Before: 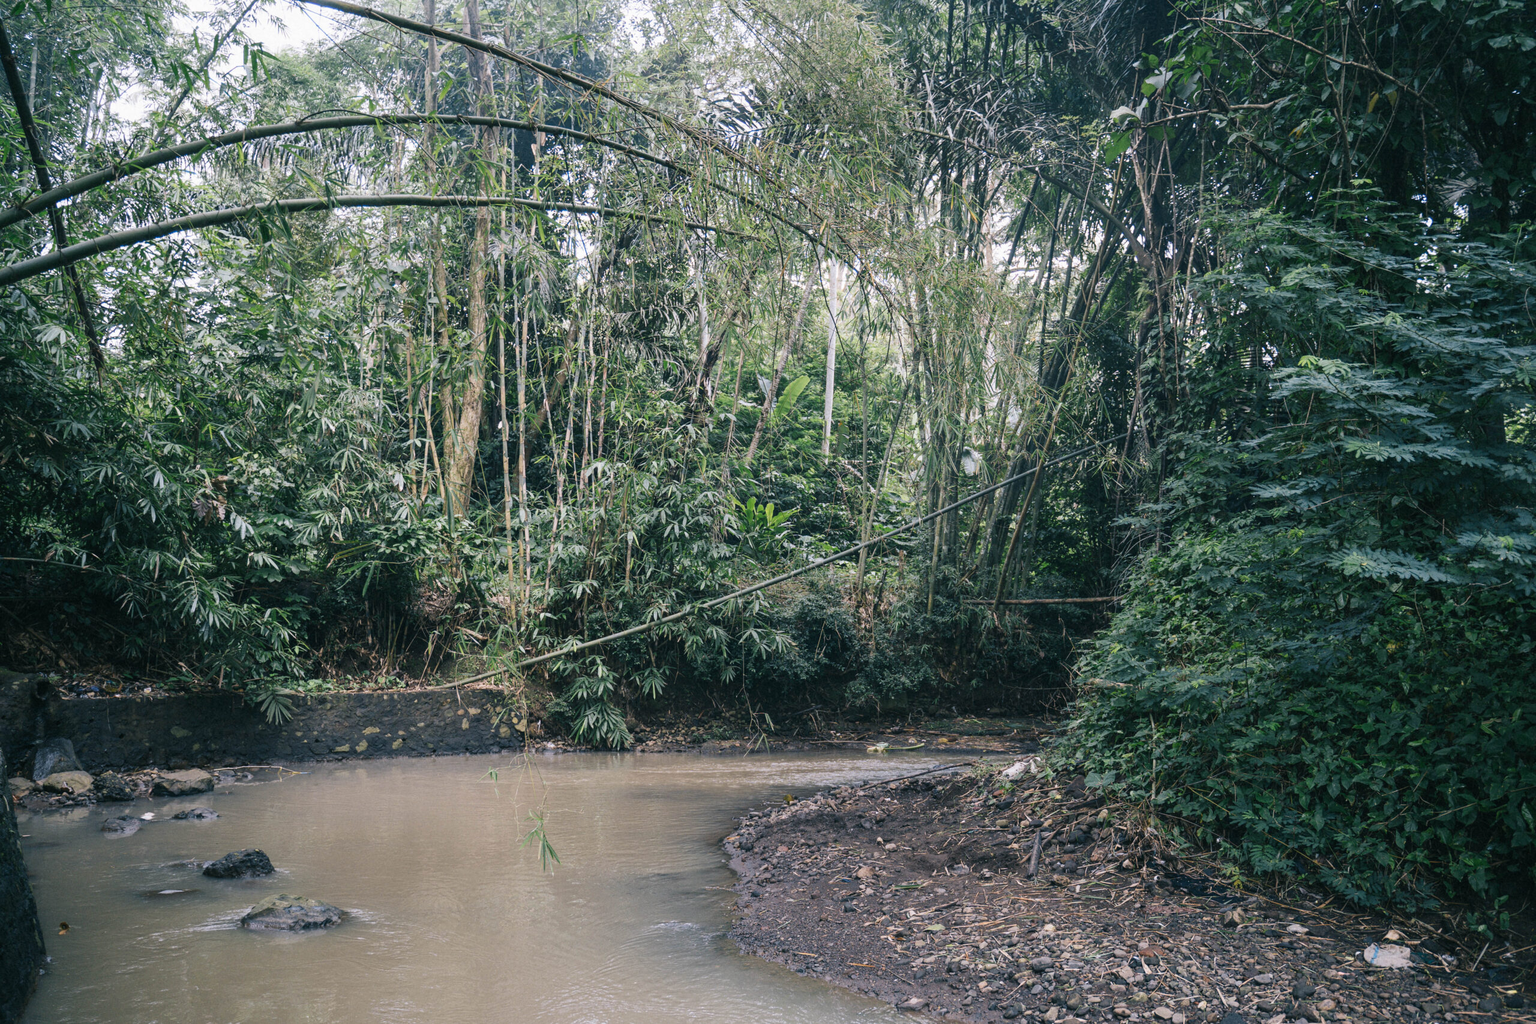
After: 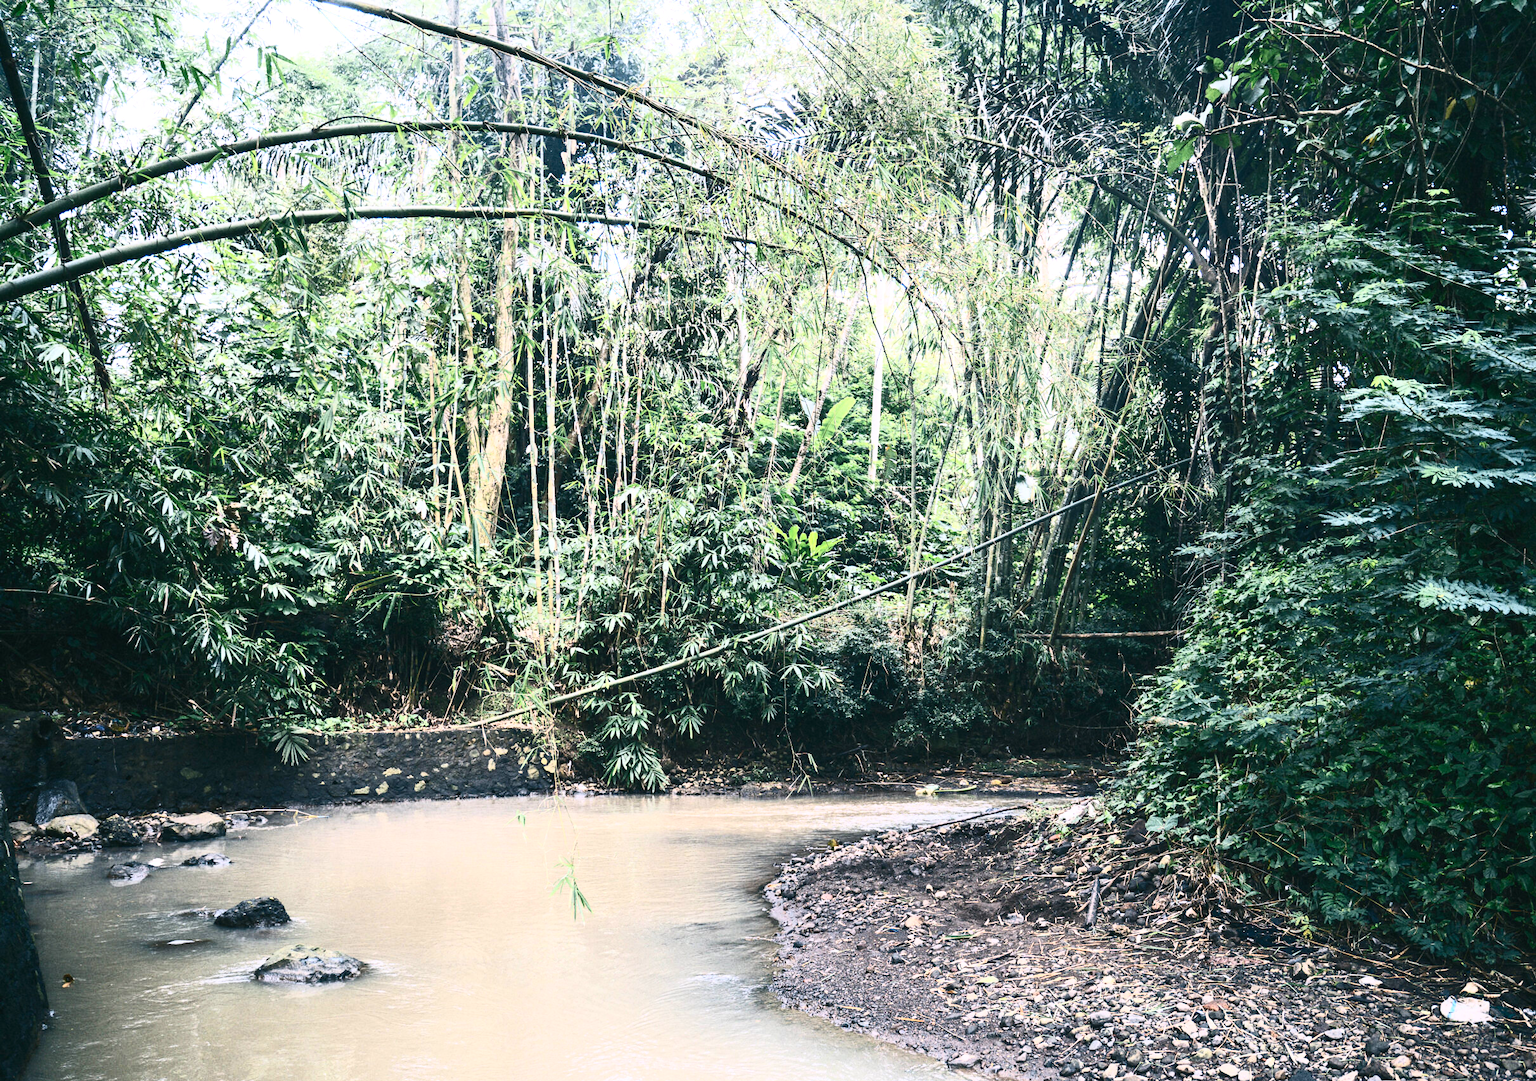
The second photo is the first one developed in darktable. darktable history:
contrast brightness saturation: contrast 0.632, brightness 0.347, saturation 0.149
crop and rotate: left 0%, right 5.308%
exposure: black level correction 0, exposure 0.4 EV, compensate highlight preservation false
